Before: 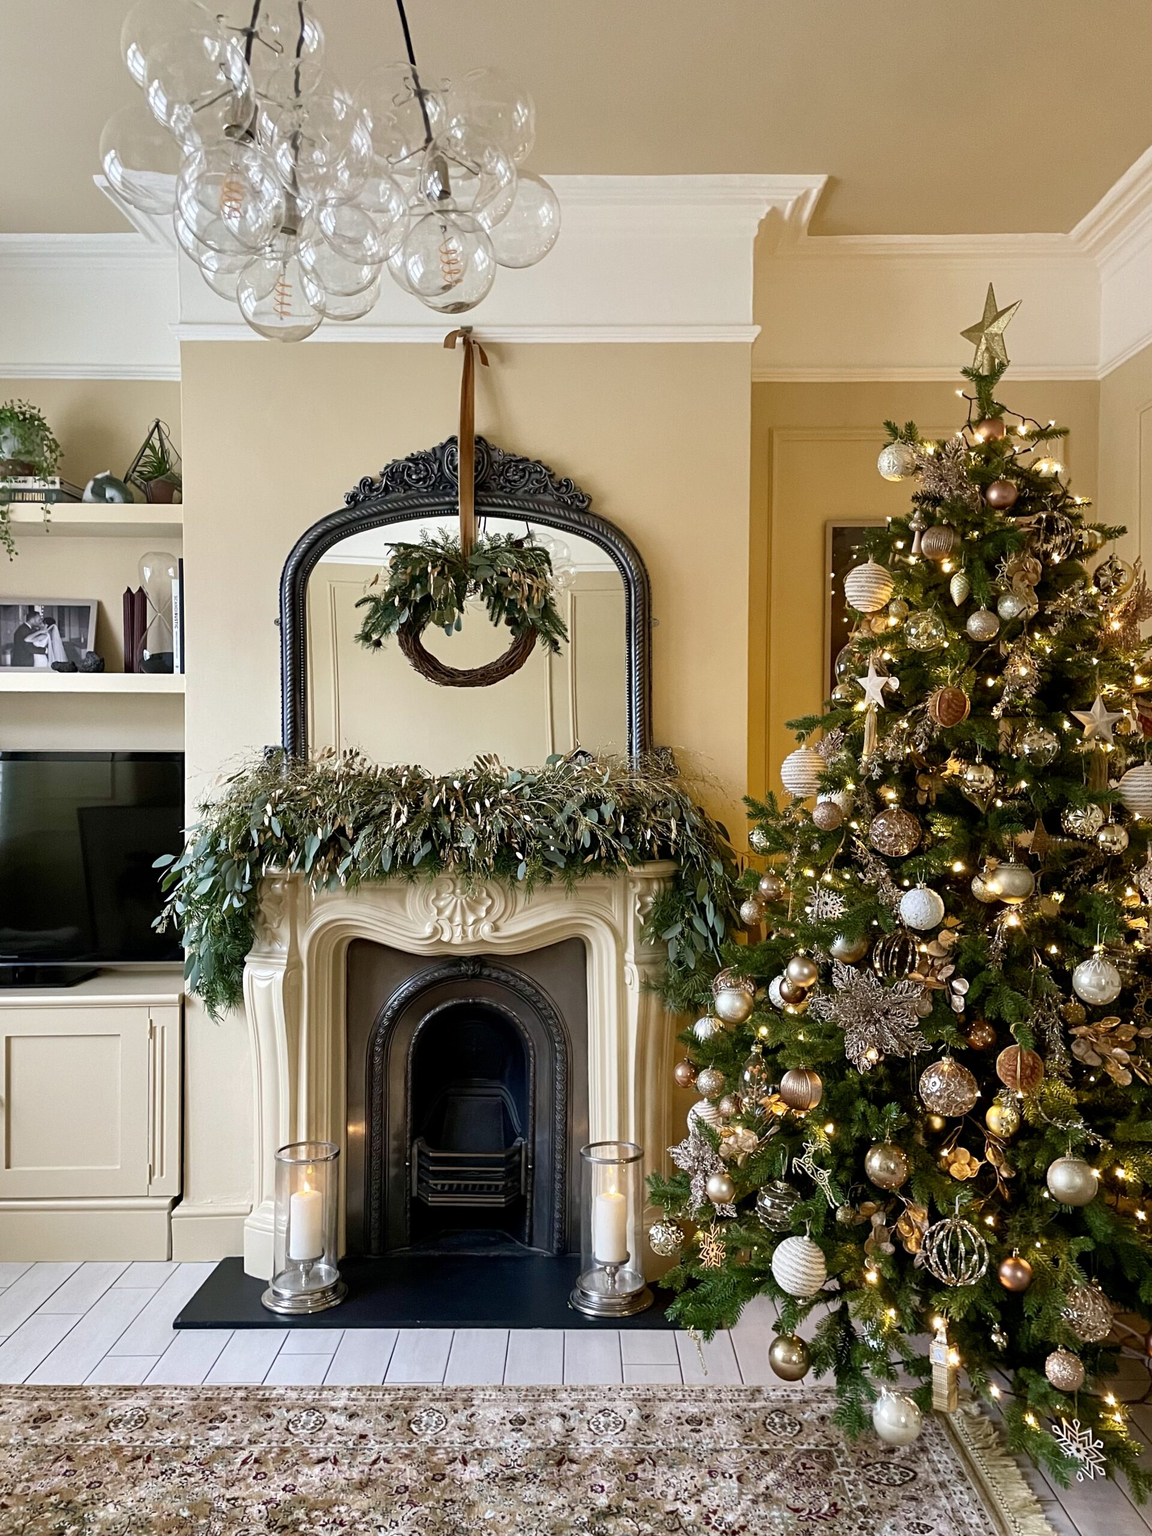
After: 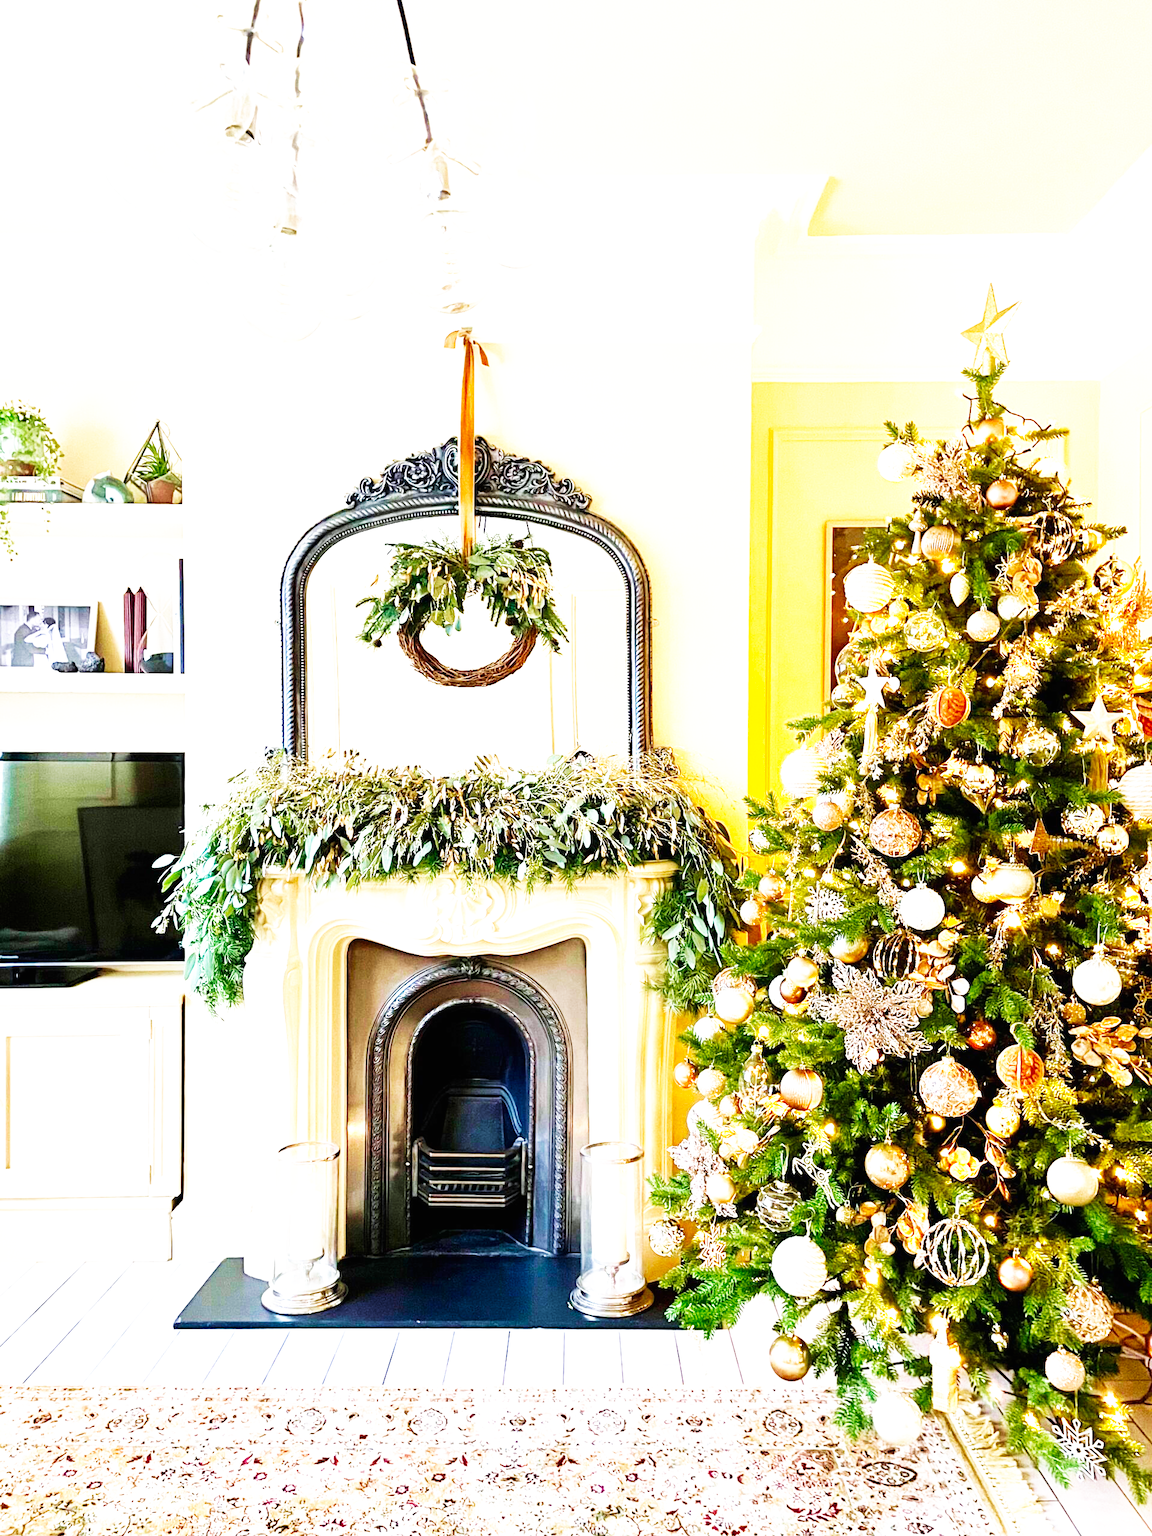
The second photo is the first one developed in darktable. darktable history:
velvia: on, module defaults
base curve: curves: ch0 [(0, 0) (0.007, 0.004) (0.027, 0.03) (0.046, 0.07) (0.207, 0.54) (0.442, 0.872) (0.673, 0.972) (1, 1)], preserve colors none
white balance: red 0.982, blue 1.018
exposure: black level correction 0, exposure 1.7 EV, compensate exposure bias true, compensate highlight preservation false
